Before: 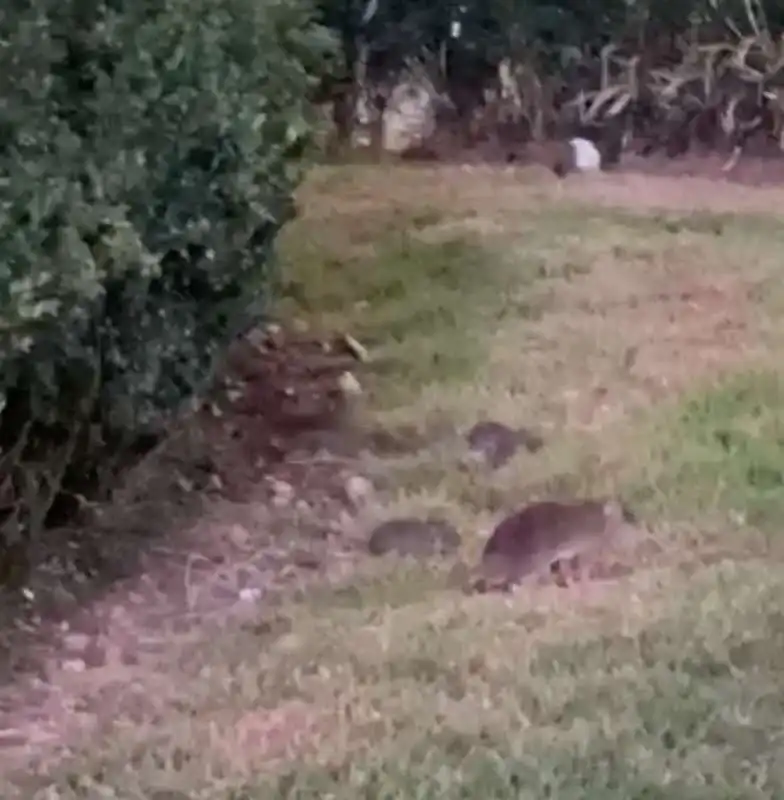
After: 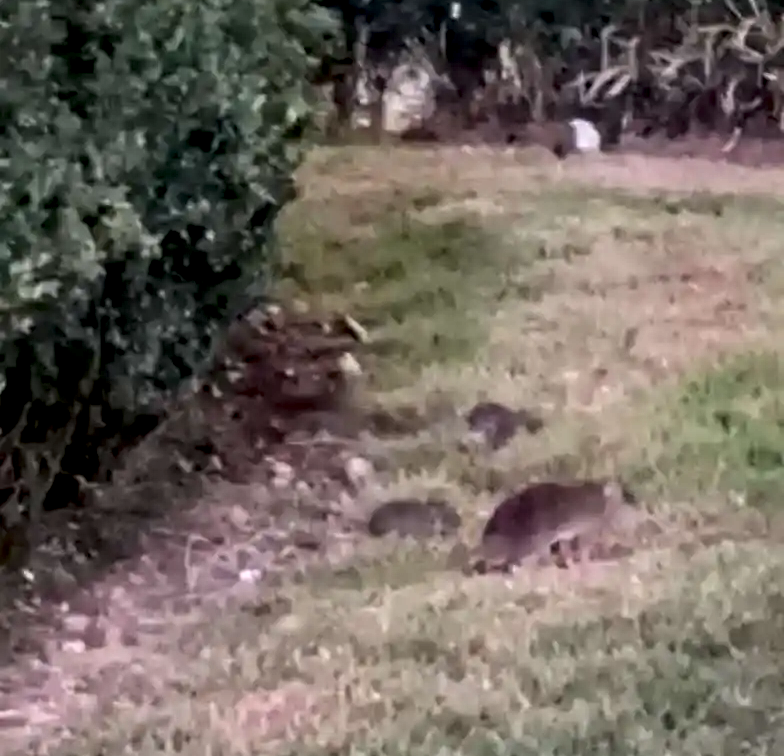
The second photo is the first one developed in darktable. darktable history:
crop and rotate: top 2.479%, bottom 3.018%
local contrast: highlights 20%, shadows 70%, detail 170%
